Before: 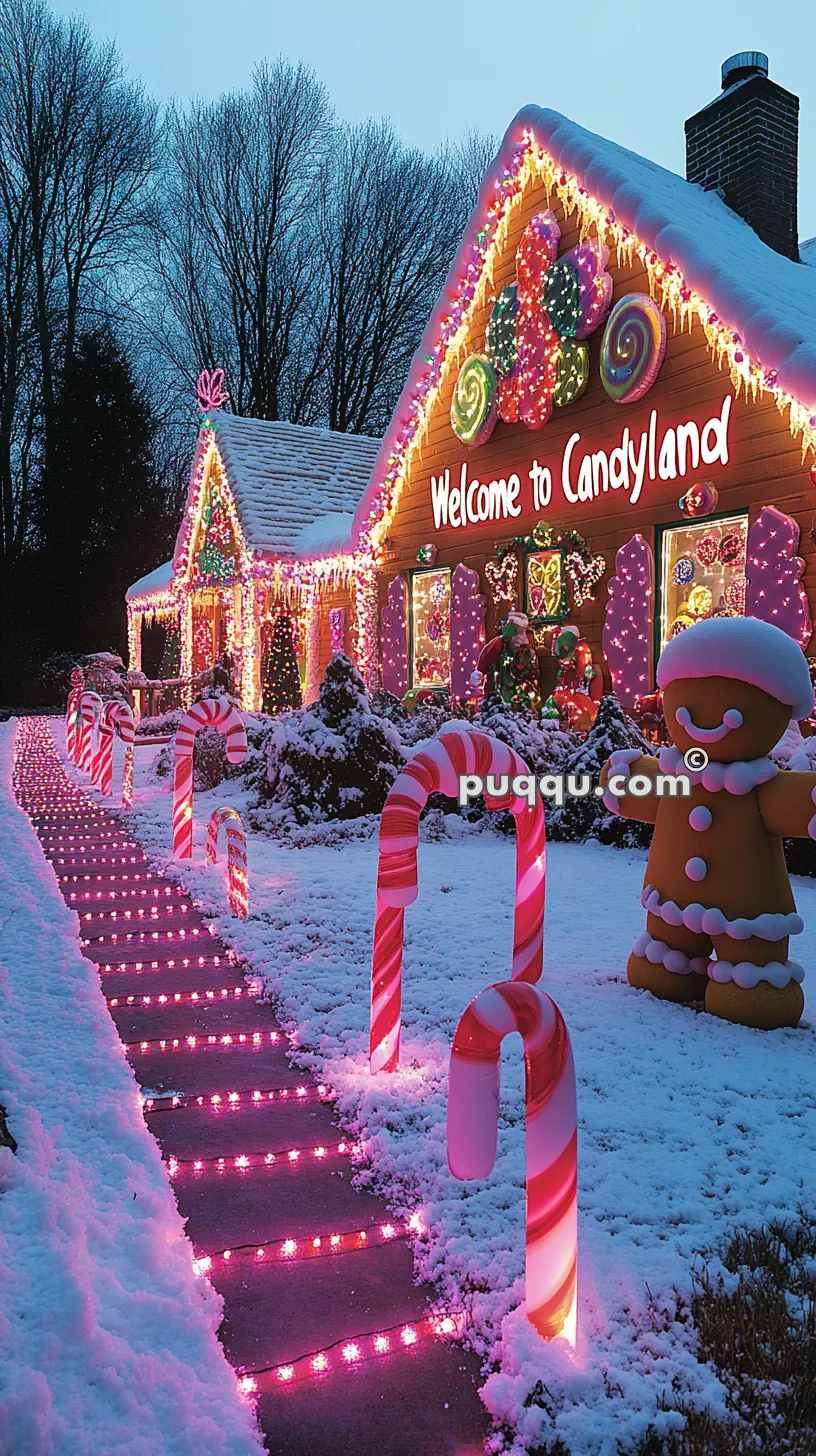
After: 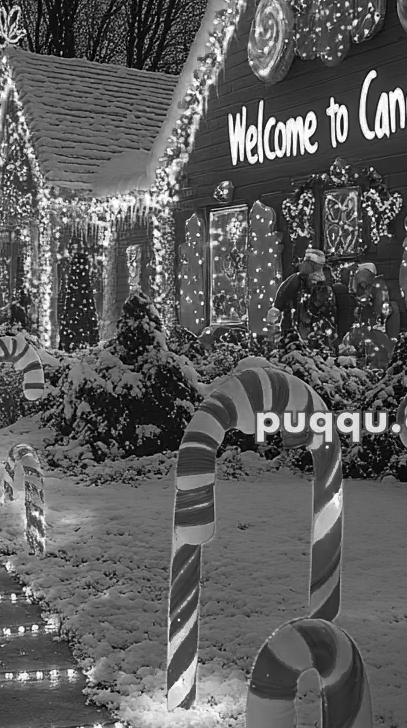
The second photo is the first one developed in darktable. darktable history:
crop: left 25%, top 25%, right 25%, bottom 25%
color zones: curves: ch0 [(0.002, 0.429) (0.121, 0.212) (0.198, 0.113) (0.276, 0.344) (0.331, 0.541) (0.41, 0.56) (0.482, 0.289) (0.619, 0.227) (0.721, 0.18) (0.821, 0.435) (0.928, 0.555) (1, 0.587)]; ch1 [(0, 0) (0.143, 0) (0.286, 0) (0.429, 0) (0.571, 0) (0.714, 0) (0.857, 0)]
